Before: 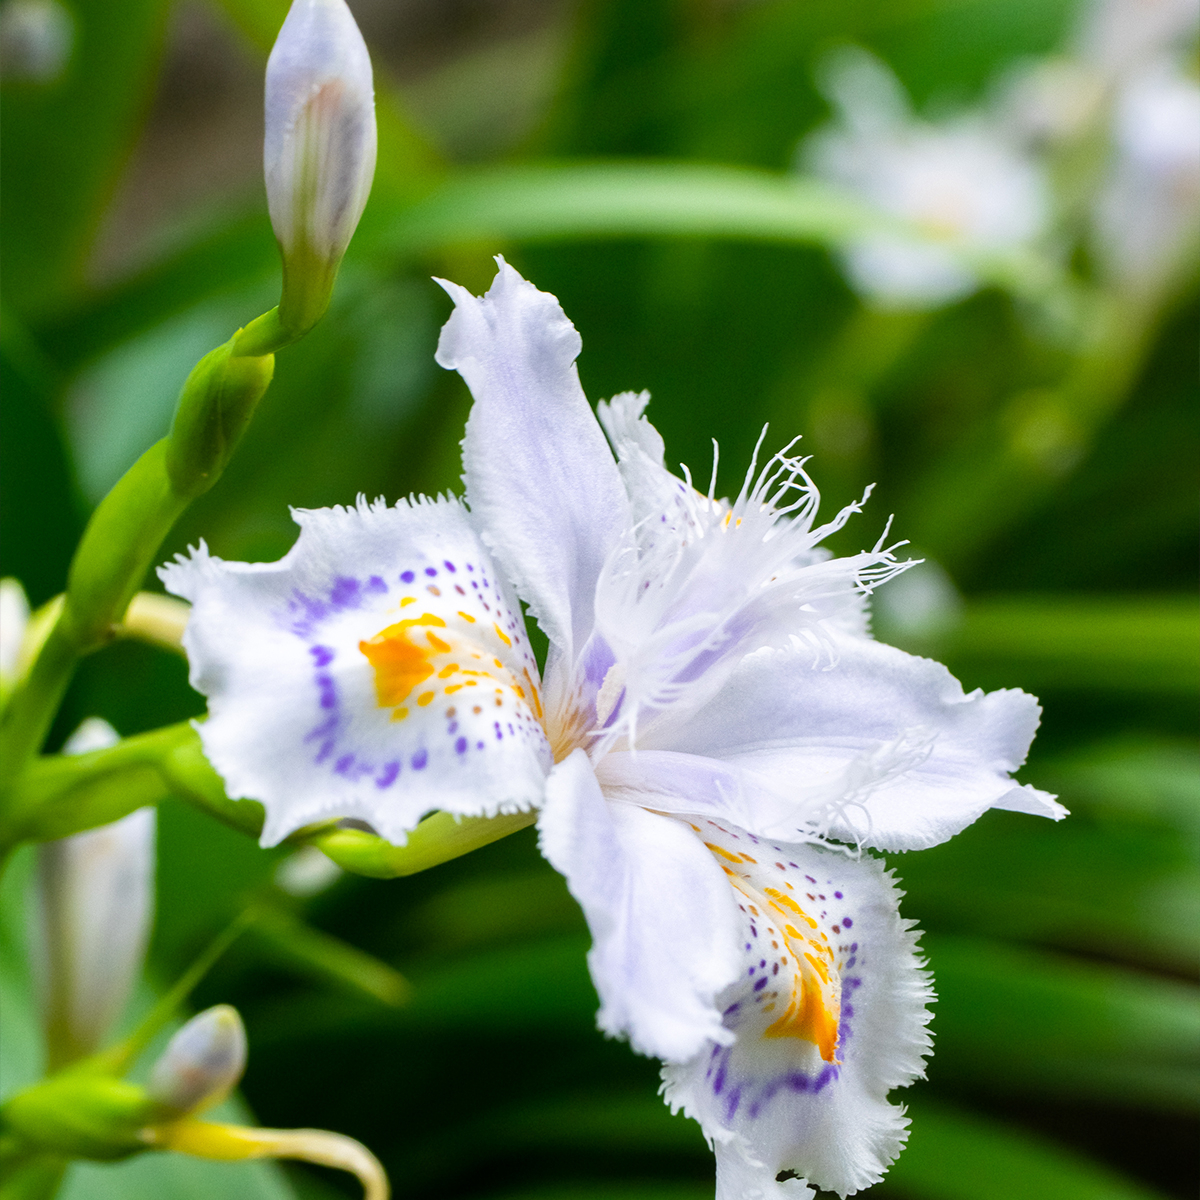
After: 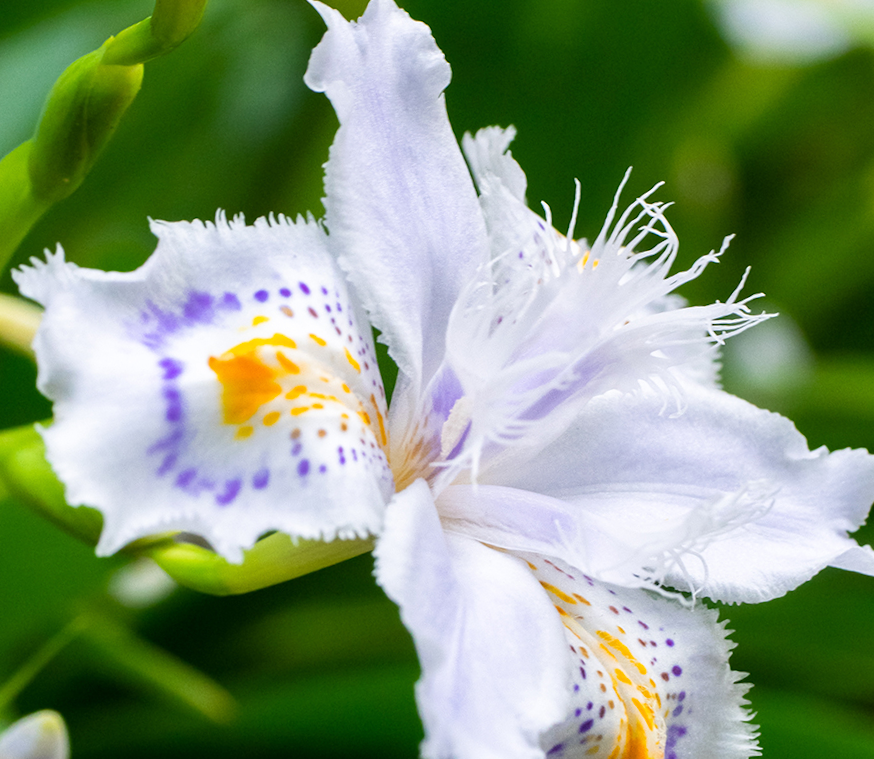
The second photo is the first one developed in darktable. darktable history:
crop and rotate: angle -3.9°, left 9.863%, top 20.542%, right 12.508%, bottom 11.966%
